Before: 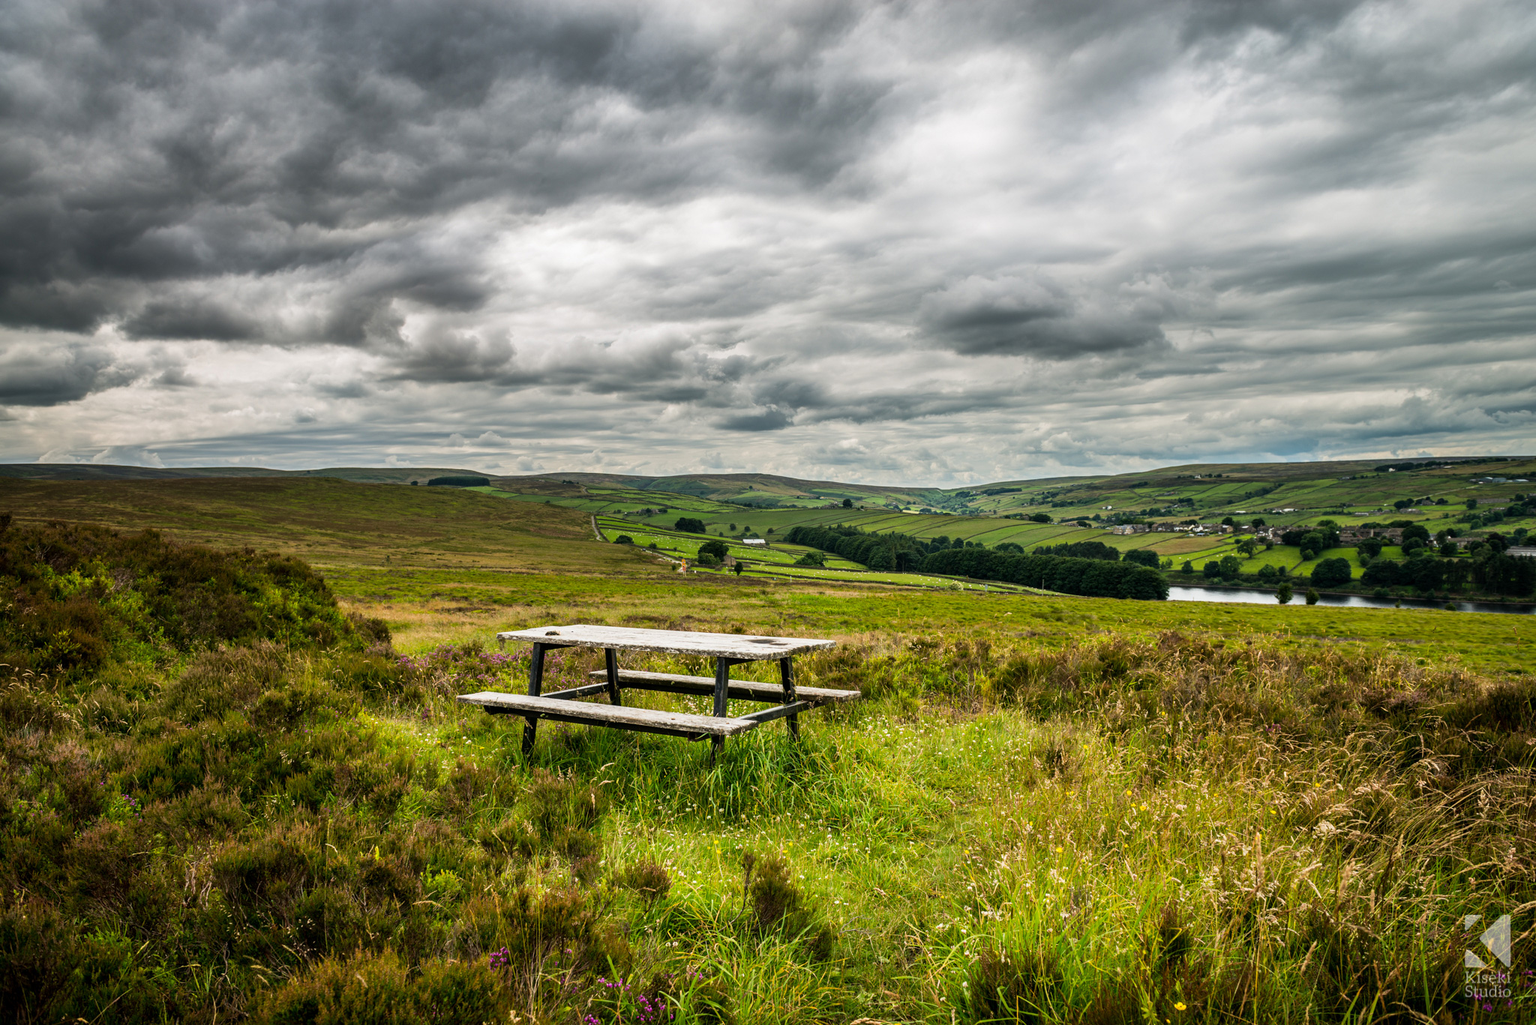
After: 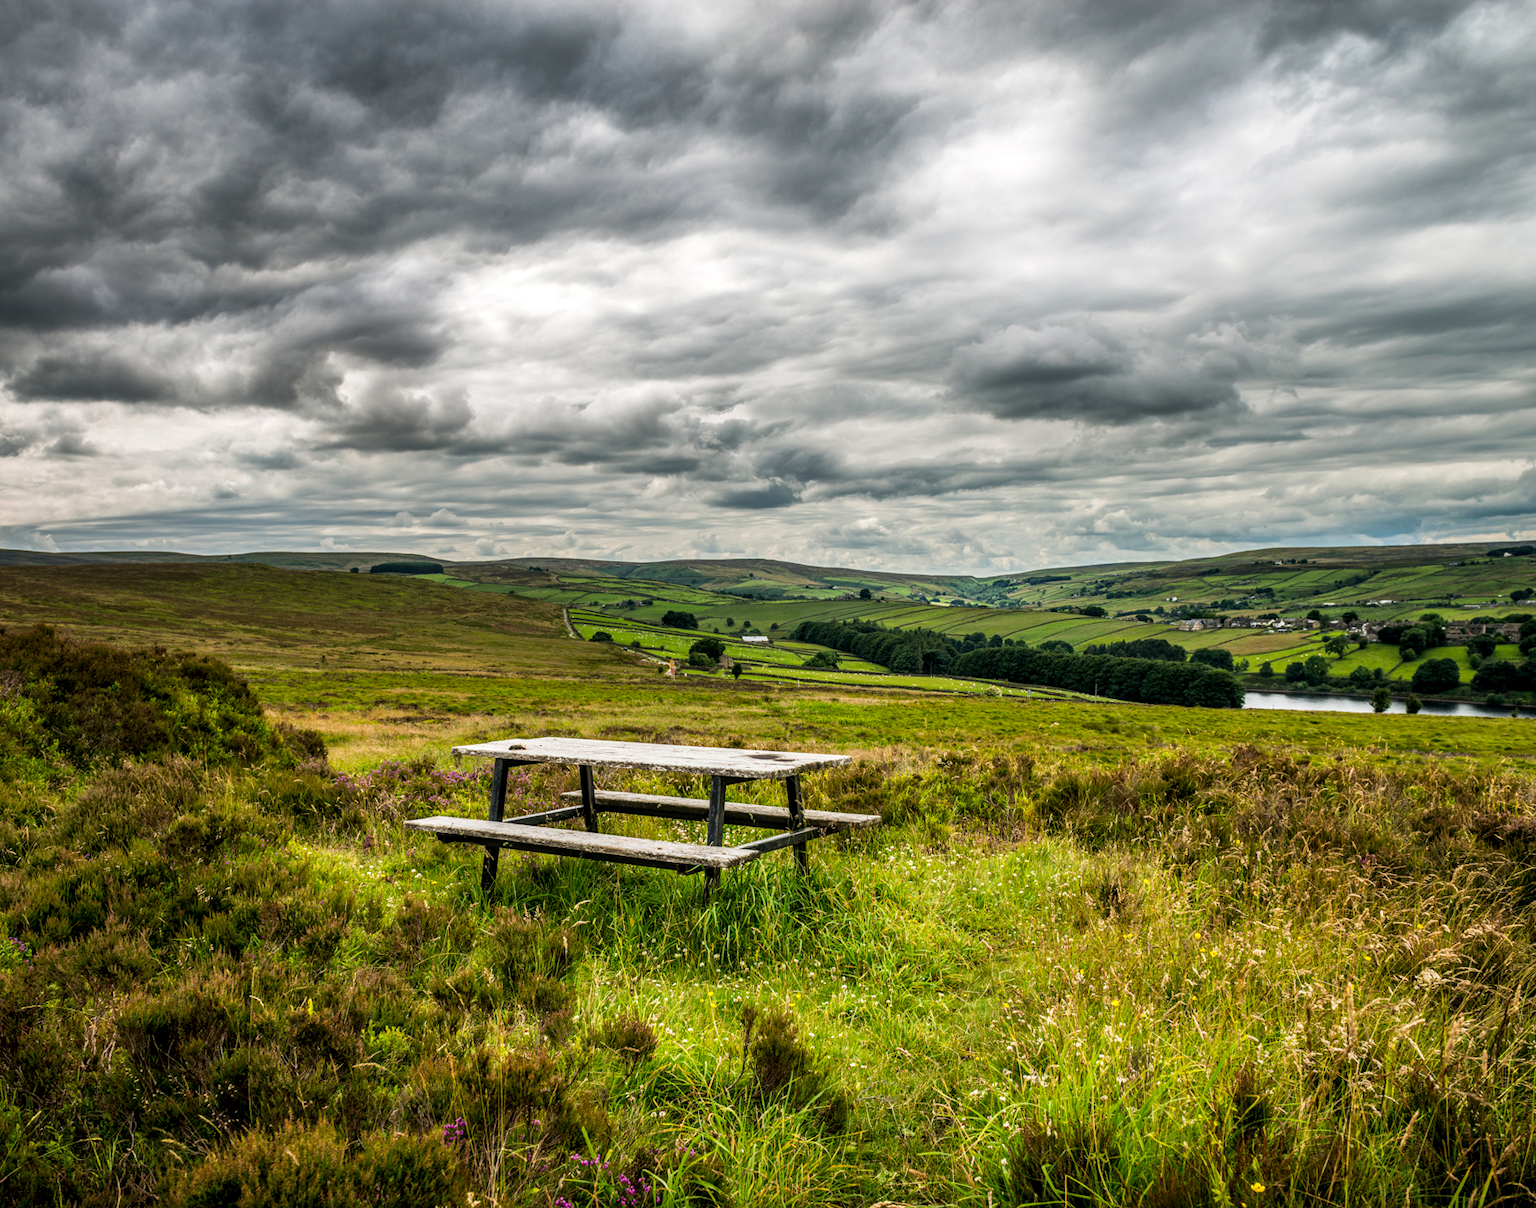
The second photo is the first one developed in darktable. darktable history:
color balance rgb: perceptual saturation grading › global saturation 0.618%, global vibrance 14.865%
local contrast: on, module defaults
crop: left 7.436%, right 7.795%
